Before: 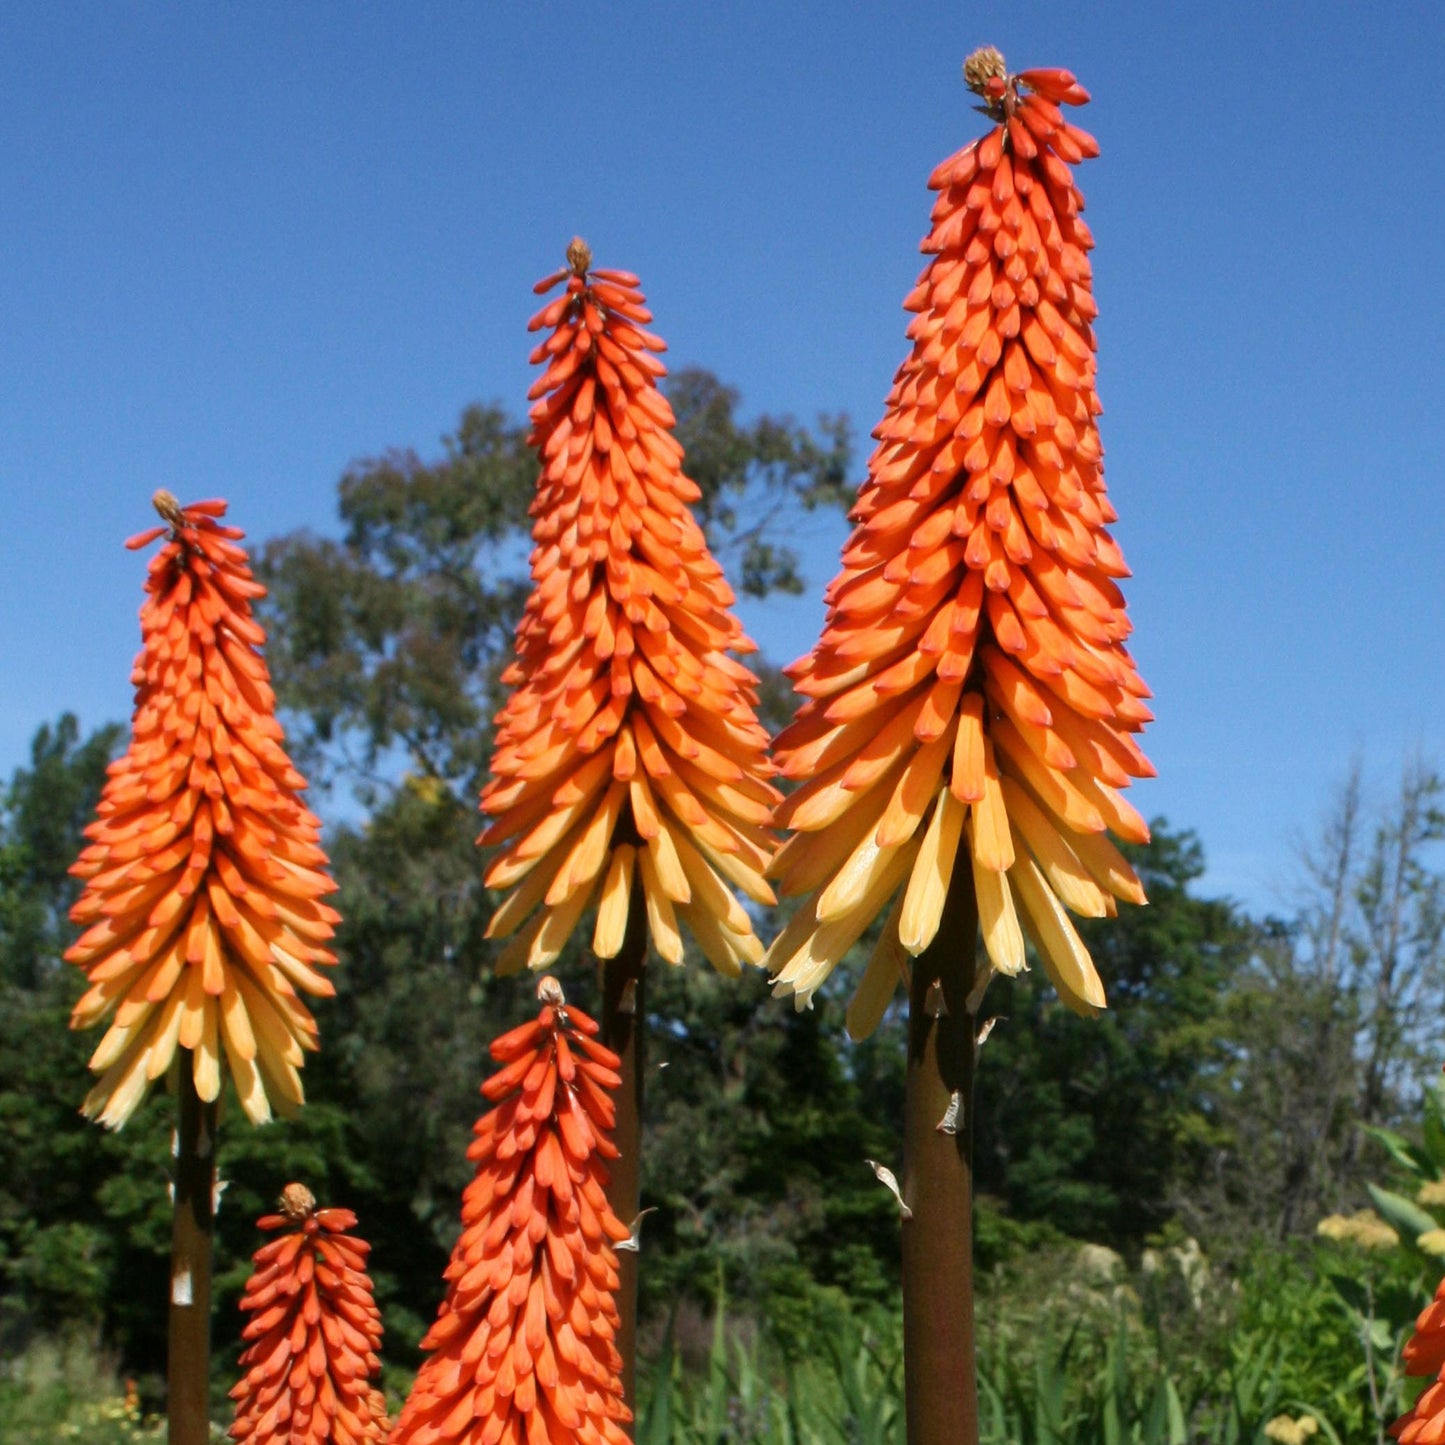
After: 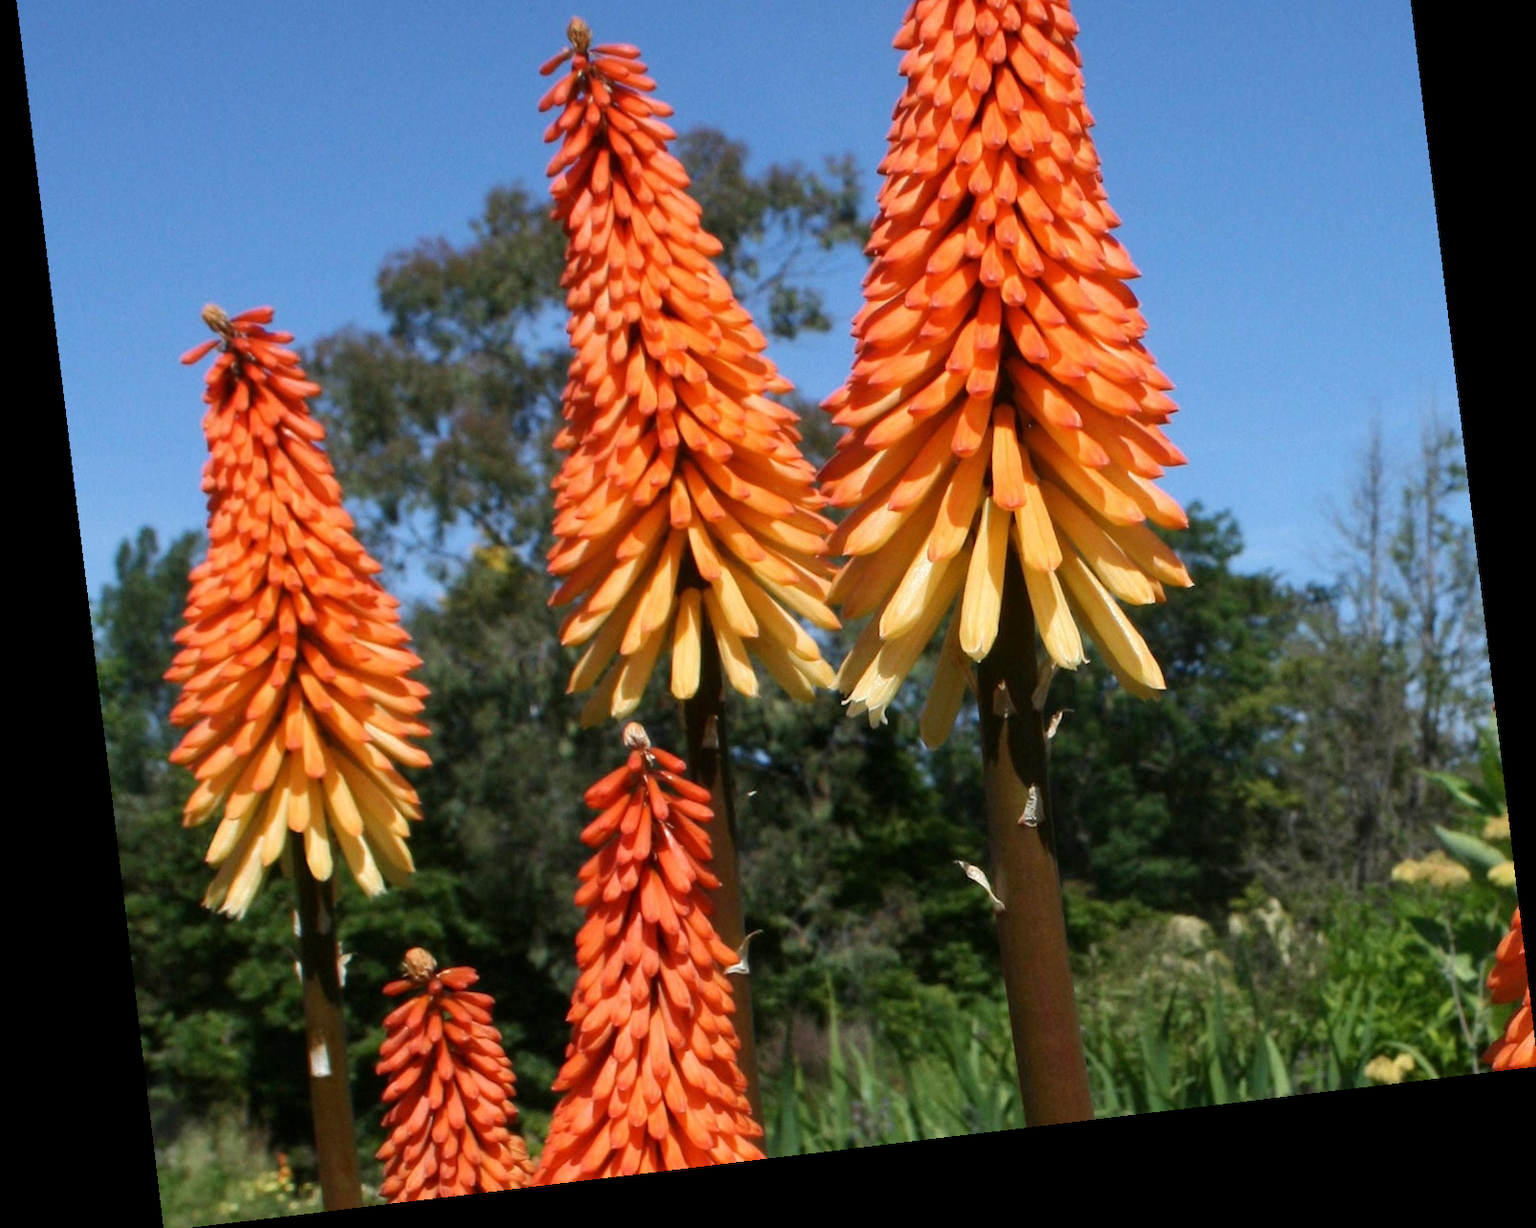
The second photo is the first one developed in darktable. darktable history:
rotate and perspective: rotation -6.83°, automatic cropping off
crop and rotate: top 19.998%
